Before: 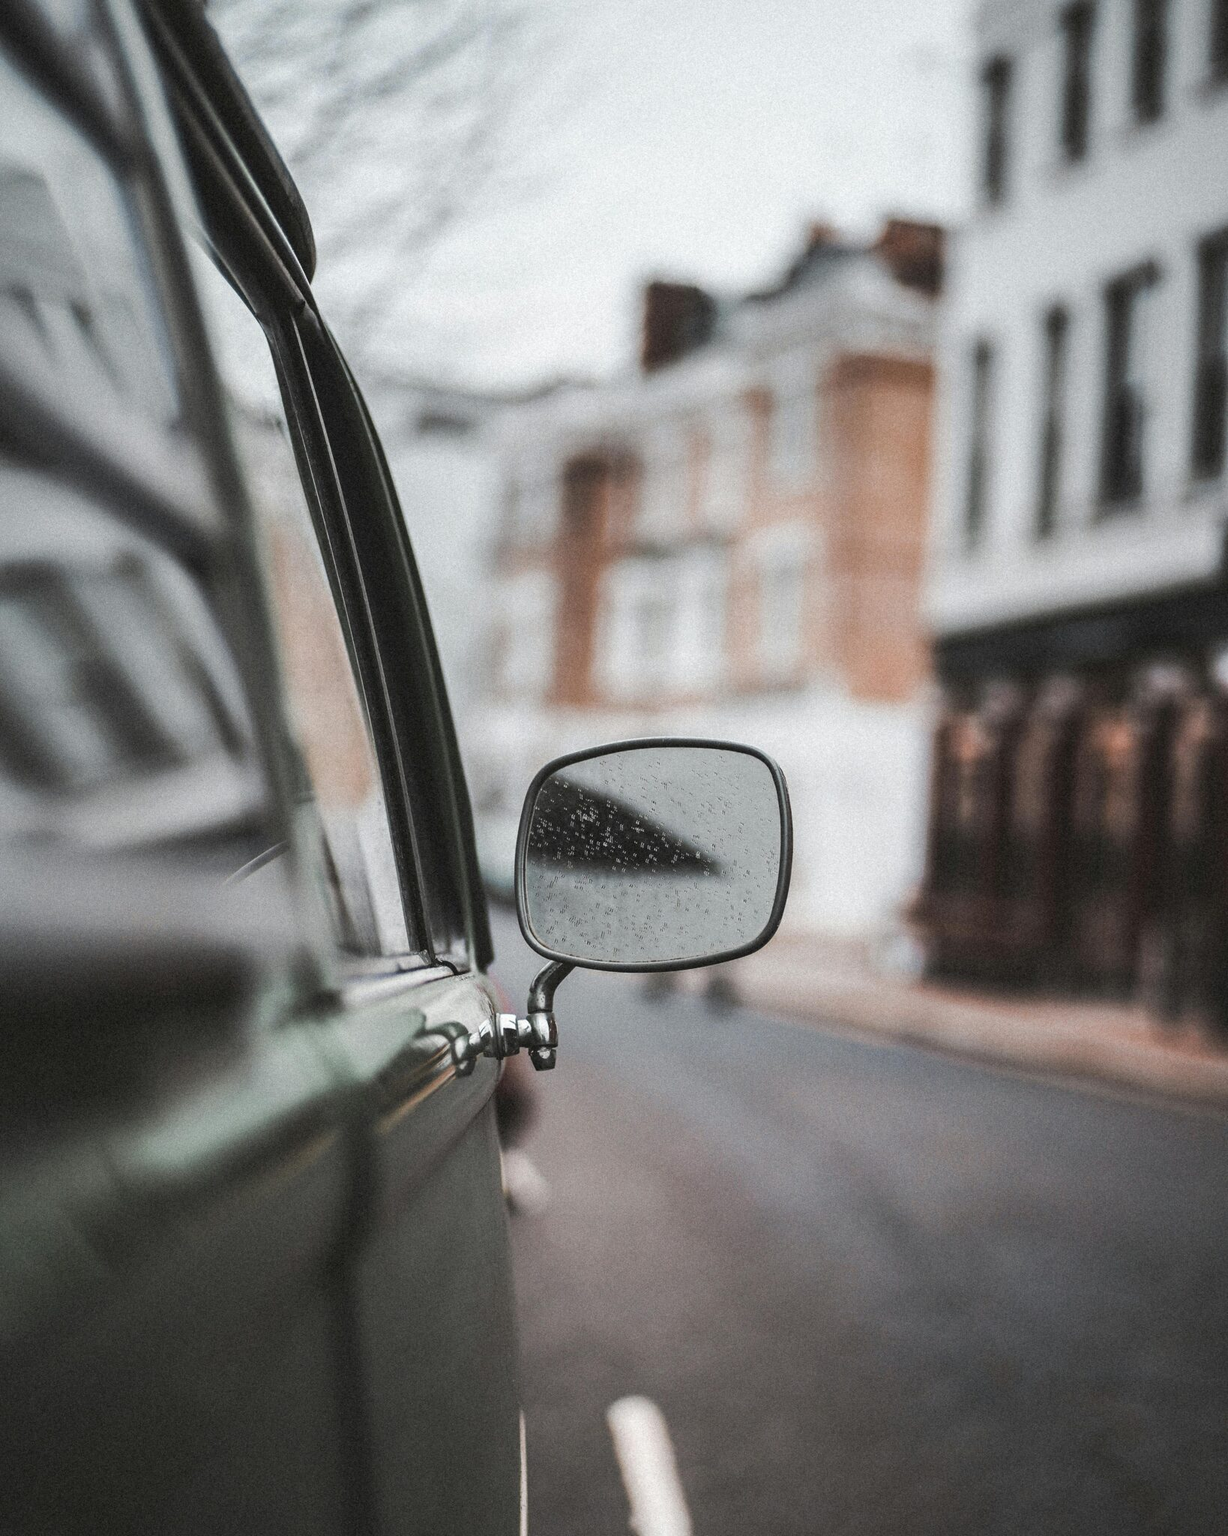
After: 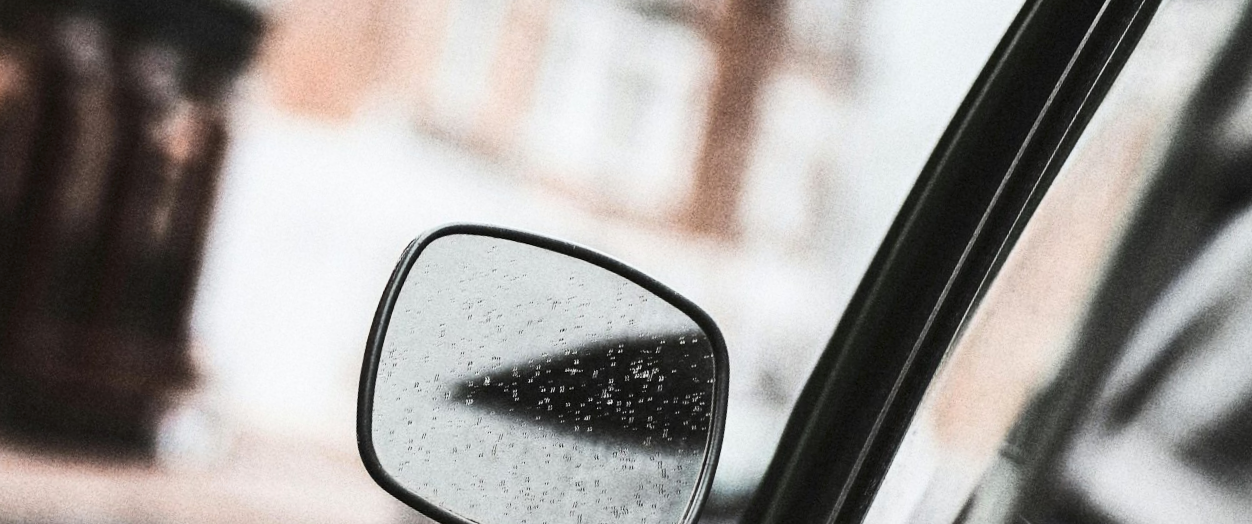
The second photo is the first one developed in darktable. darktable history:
contrast brightness saturation: contrast 0.39, brightness 0.1
crop and rotate: angle 16.12°, top 30.835%, bottom 35.653%
